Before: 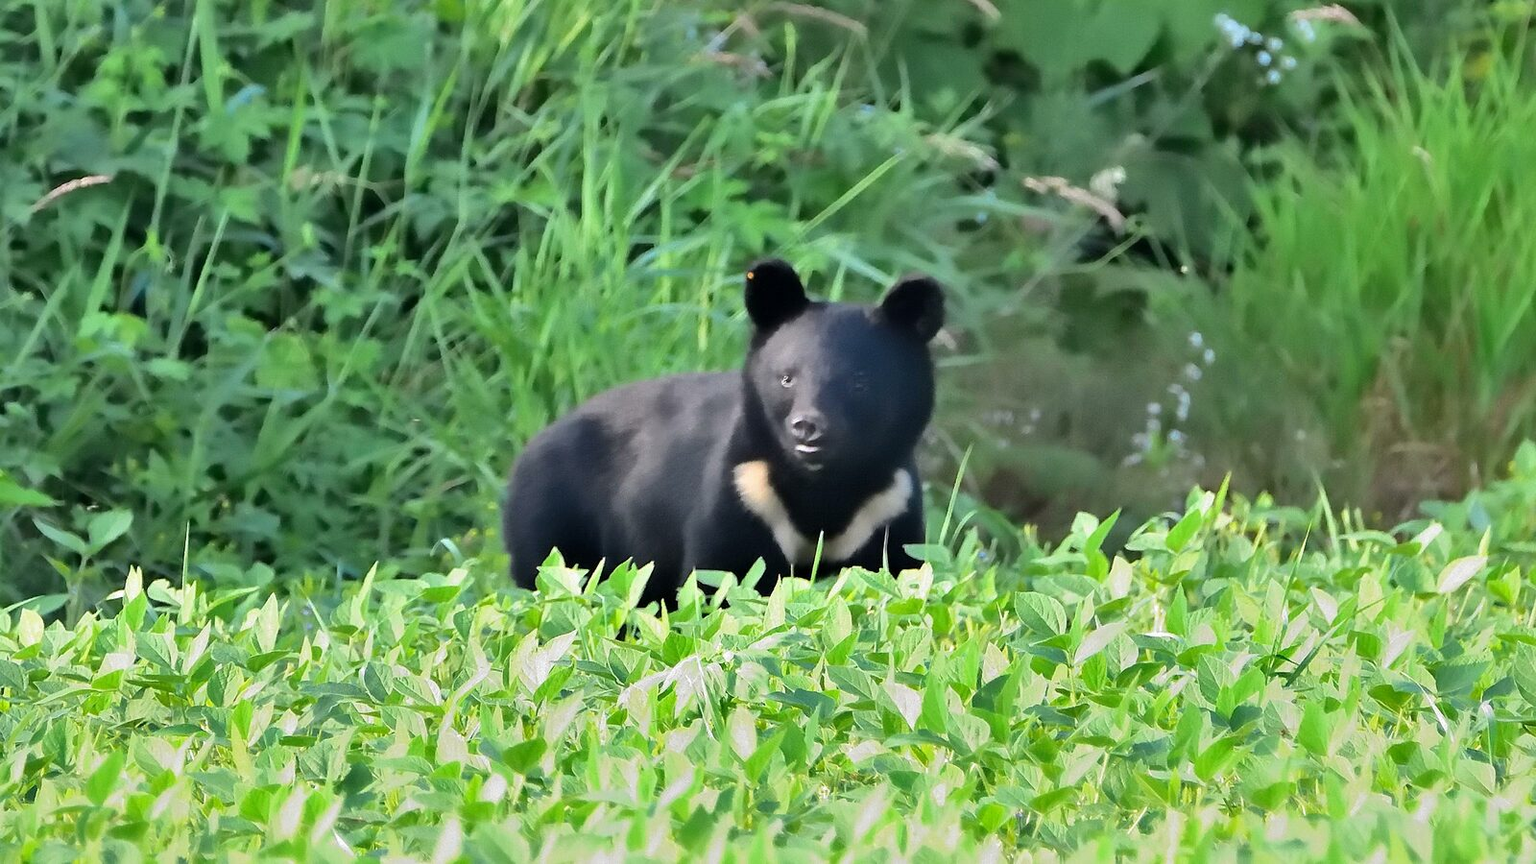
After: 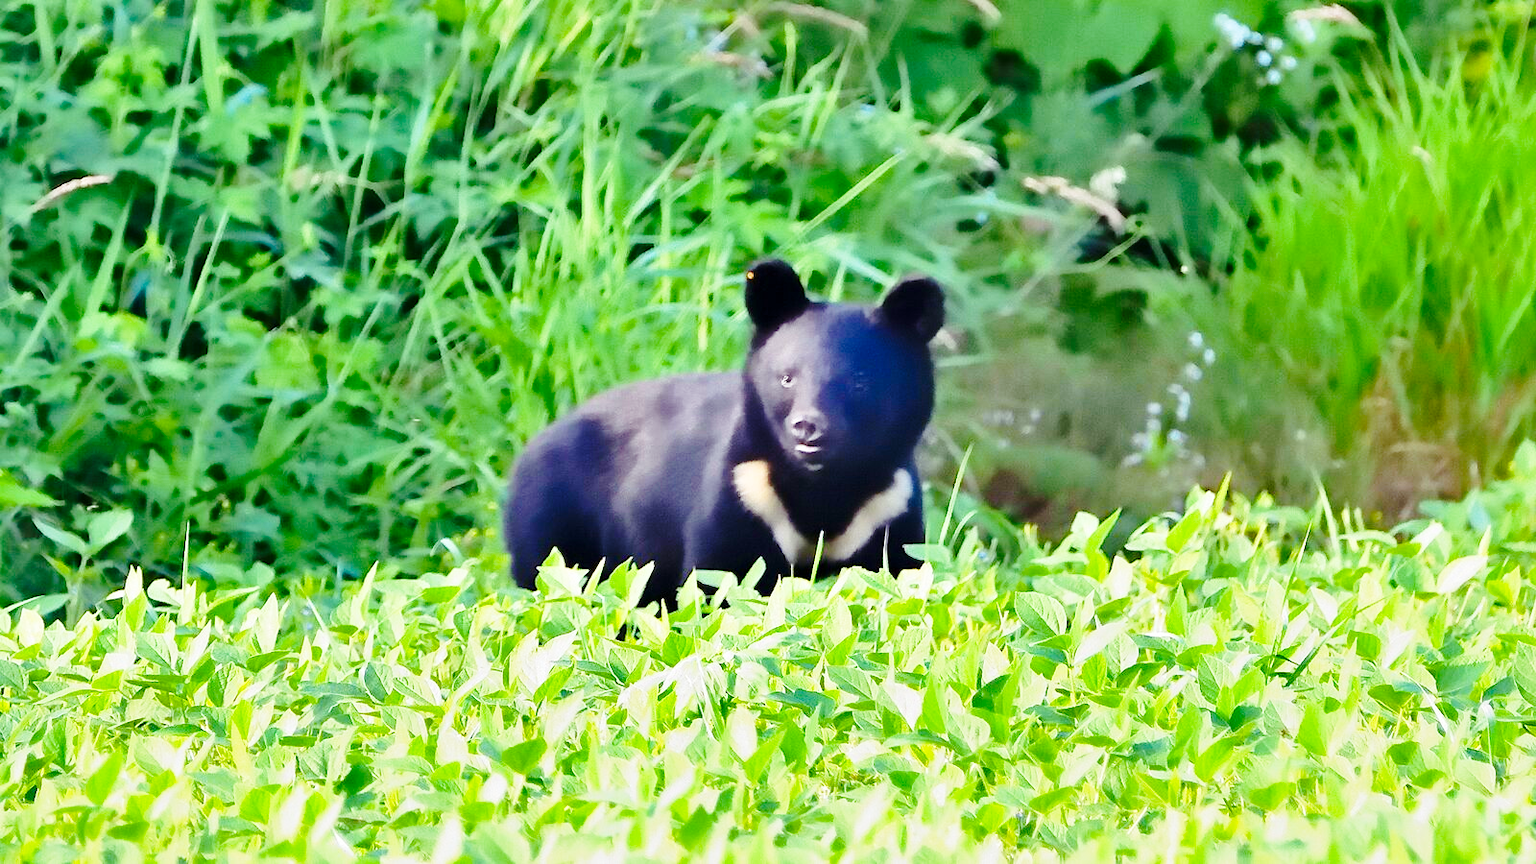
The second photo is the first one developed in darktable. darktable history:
base curve: curves: ch0 [(0, 0) (0.028, 0.03) (0.121, 0.232) (0.46, 0.748) (0.859, 0.968) (1, 1)], preserve colors none
color balance rgb: shadows lift › luminance 0.278%, shadows lift › chroma 6.751%, shadows lift › hue 298.24°, perceptual saturation grading › global saturation 14.054%, perceptual saturation grading › highlights -25.438%, perceptual saturation grading › shadows 29.443%, global vibrance 40.174%
contrast brightness saturation: contrast 0.073
shadows and highlights: radius 127.29, shadows 21.13, highlights -22.98, highlights color adjustment 45.27%, low approximation 0.01
